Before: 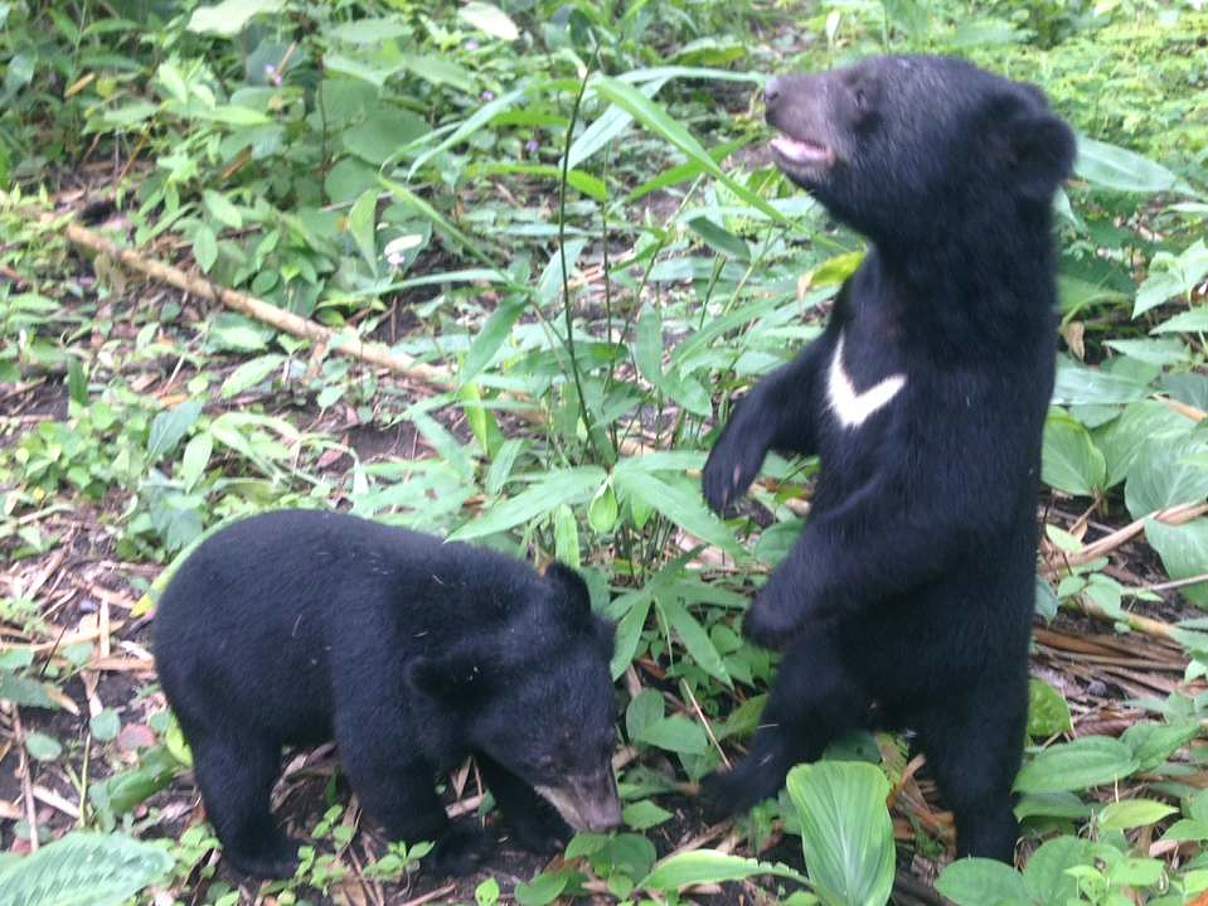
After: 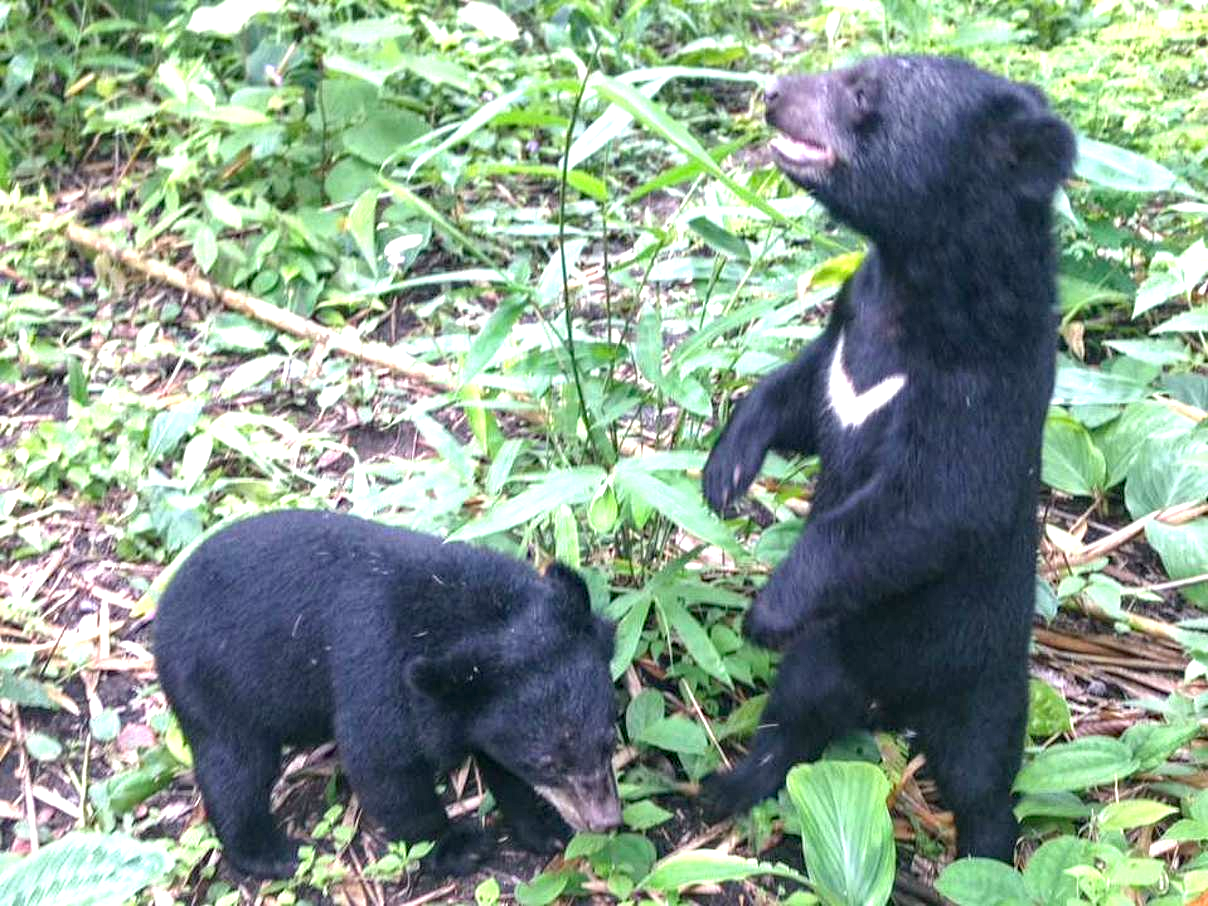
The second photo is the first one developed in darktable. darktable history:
haze removal: compatibility mode true, adaptive false
exposure: black level correction 0, exposure 0.694 EV, compensate highlight preservation false
local contrast: detail 130%
